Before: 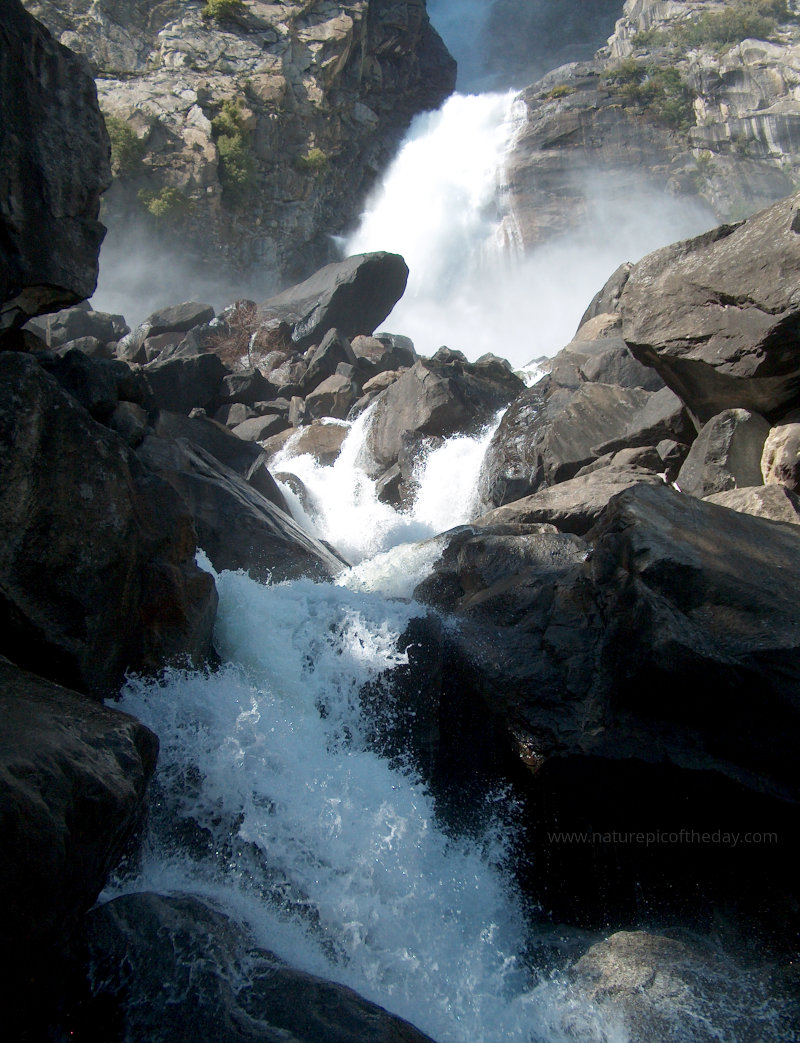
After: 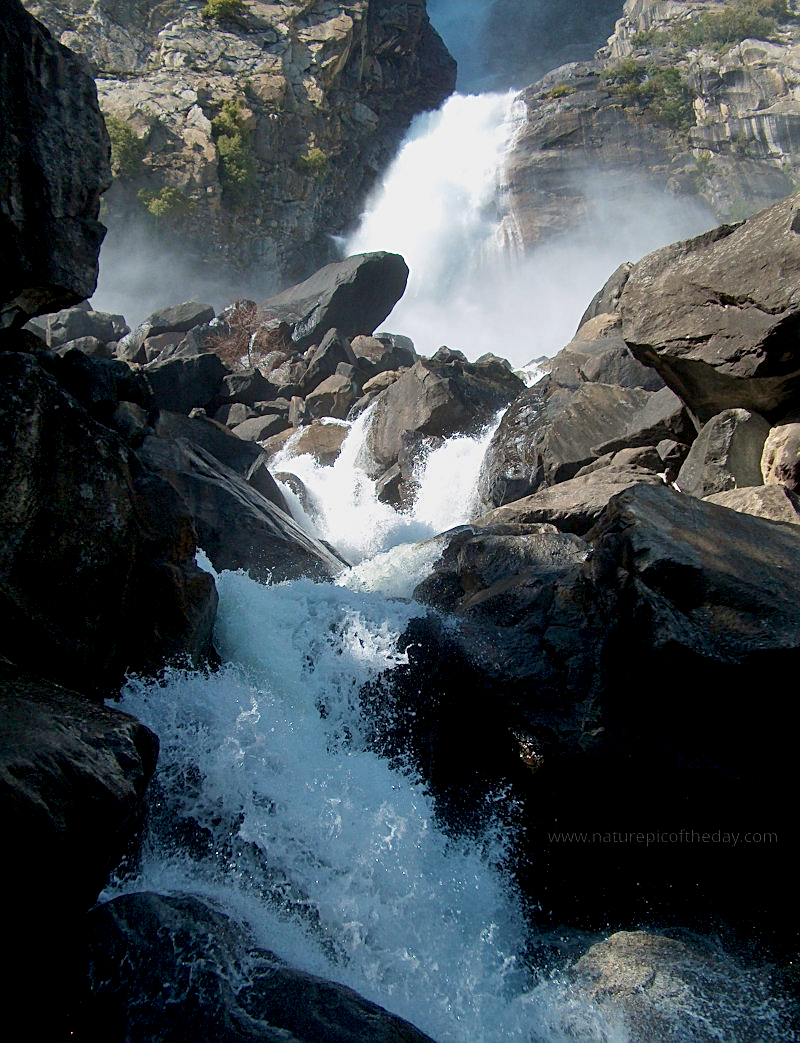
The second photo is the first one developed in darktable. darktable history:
shadows and highlights: shadows 32.13, highlights -32.76, soften with gaussian
exposure: black level correction 0.006, exposure -0.219 EV, compensate exposure bias true, compensate highlight preservation false
velvia: on, module defaults
sharpen: on, module defaults
